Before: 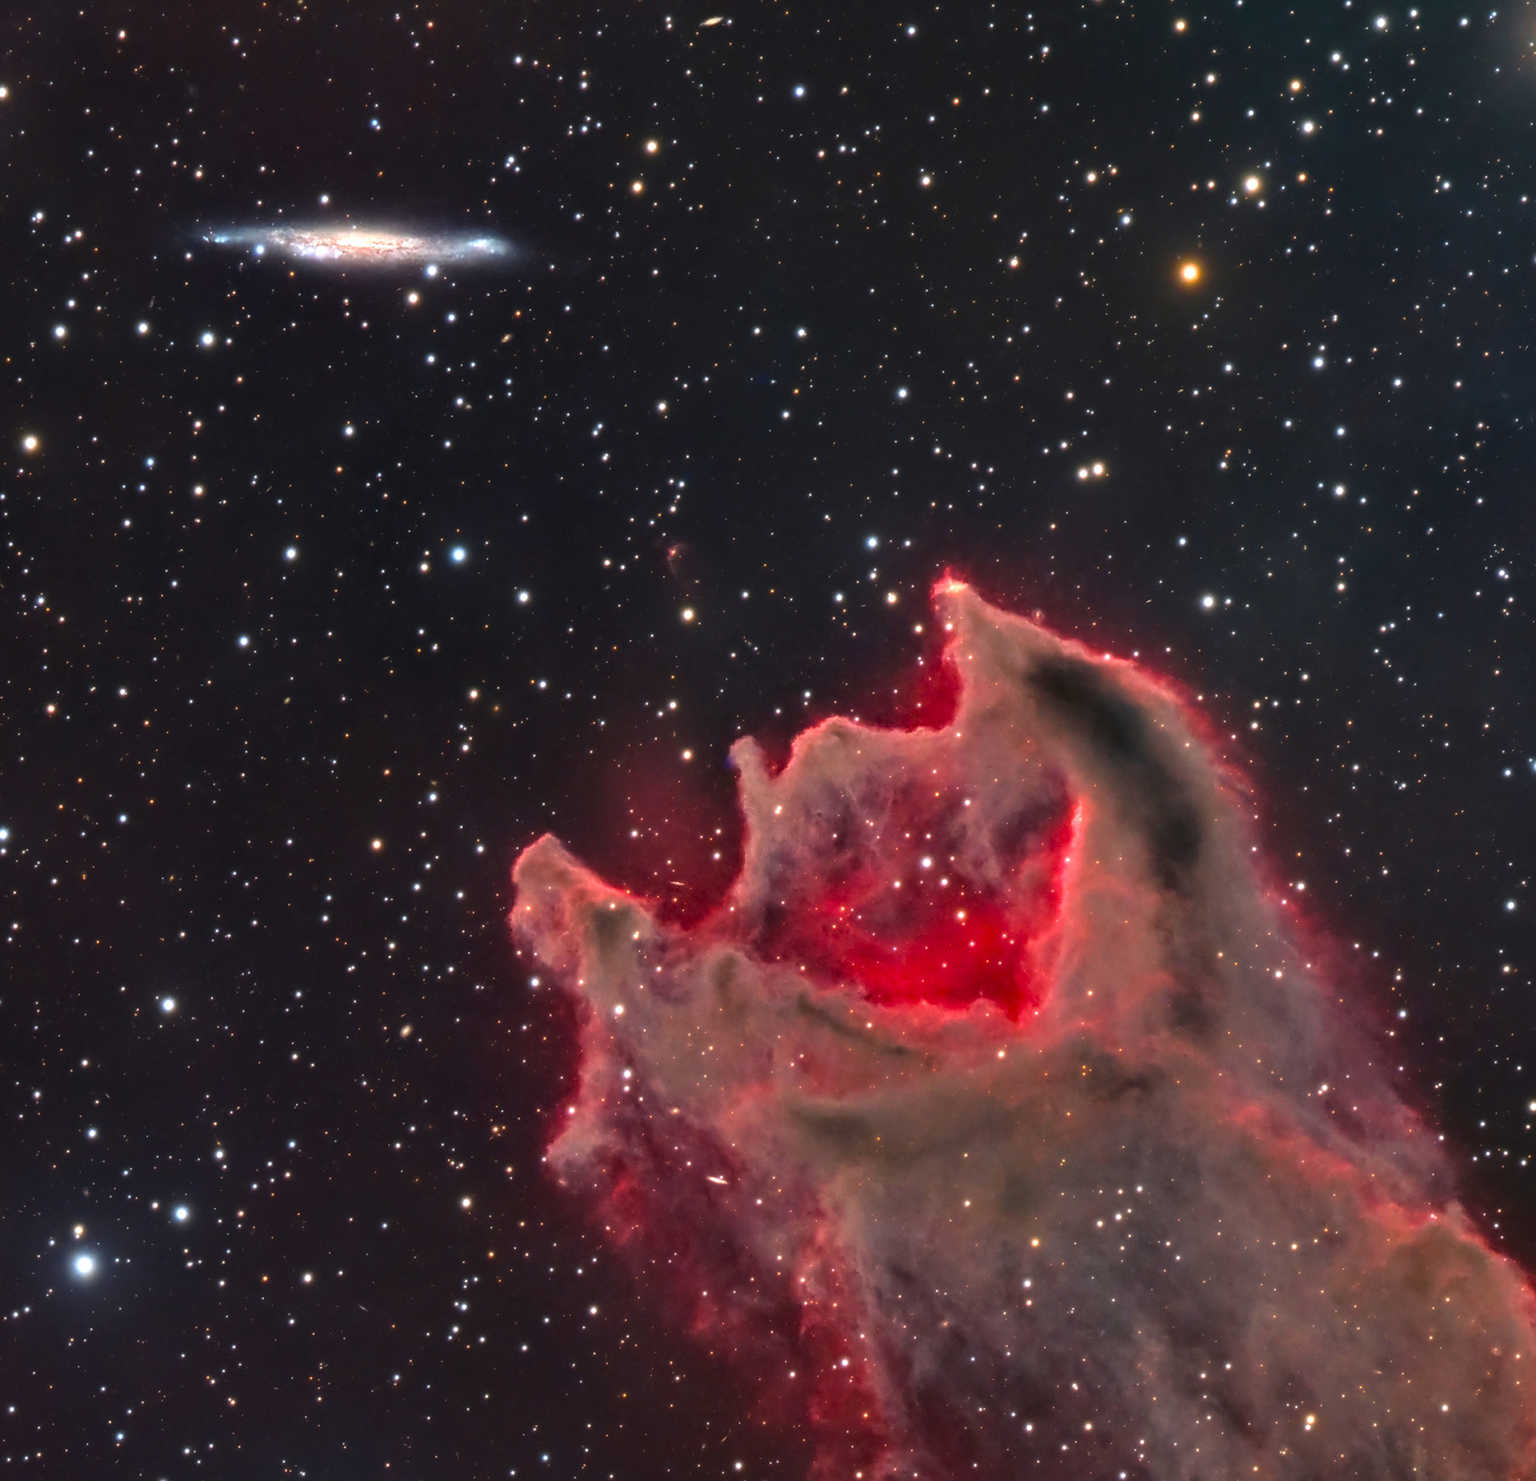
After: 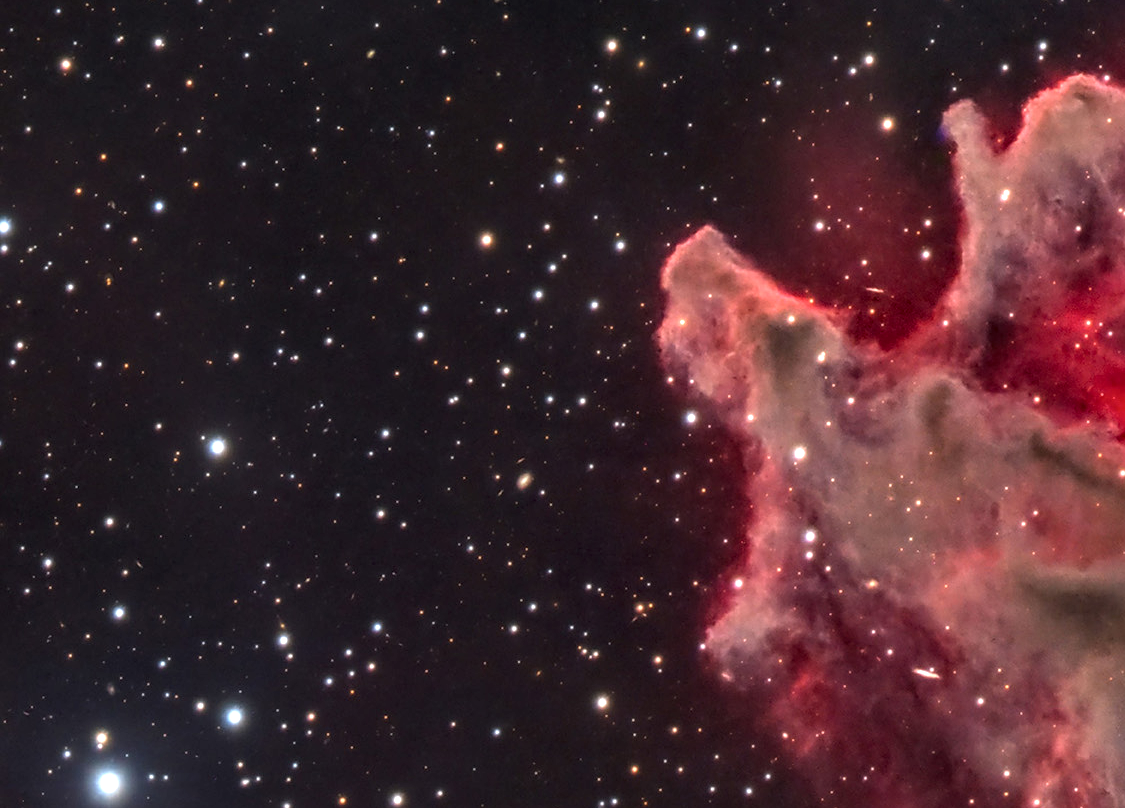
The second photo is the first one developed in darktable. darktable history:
sharpen: amount 0.213
crop: top 44.5%, right 43.265%, bottom 13.245%
local contrast: highlights 24%, detail 150%
